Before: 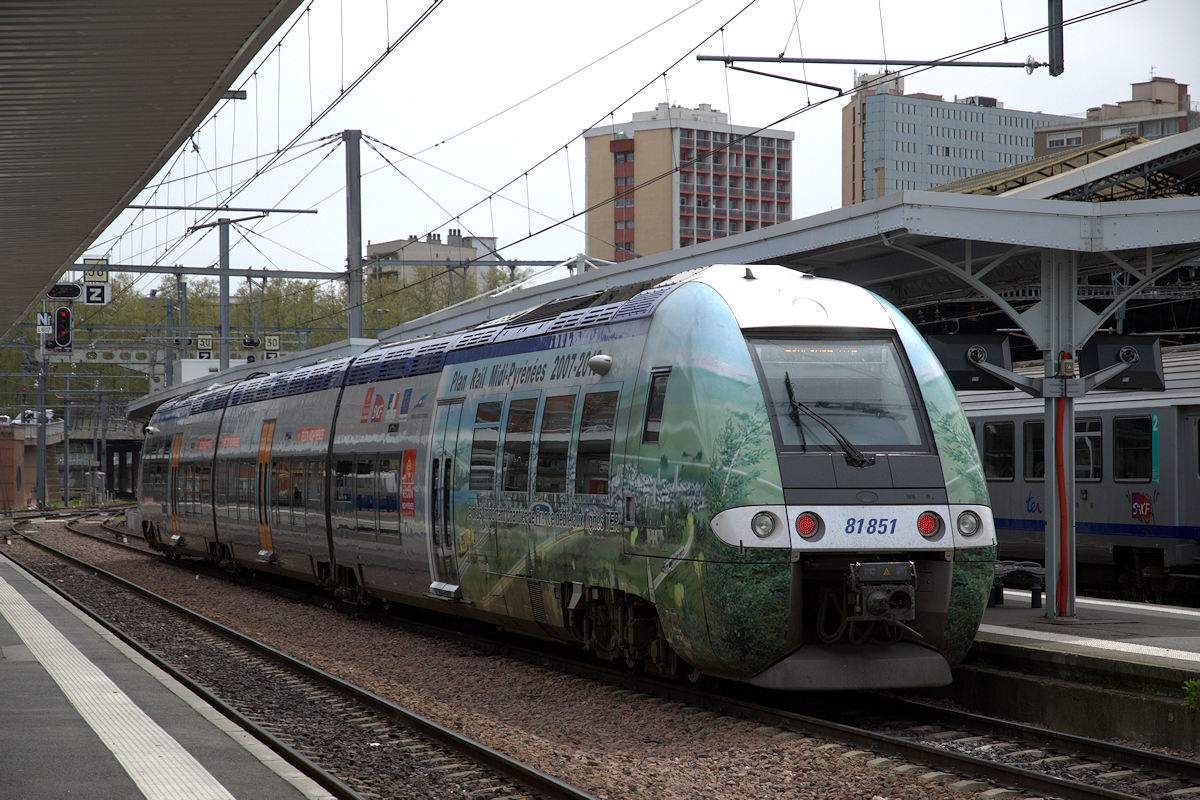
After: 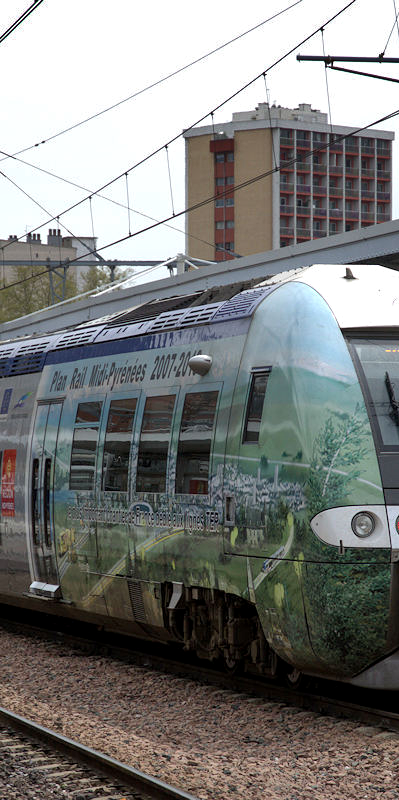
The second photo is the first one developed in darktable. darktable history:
exposure: compensate highlight preservation false
crop: left 33.36%, right 33.36%
shadows and highlights: low approximation 0.01, soften with gaussian
local contrast: highlights 100%, shadows 100%, detail 120%, midtone range 0.2
